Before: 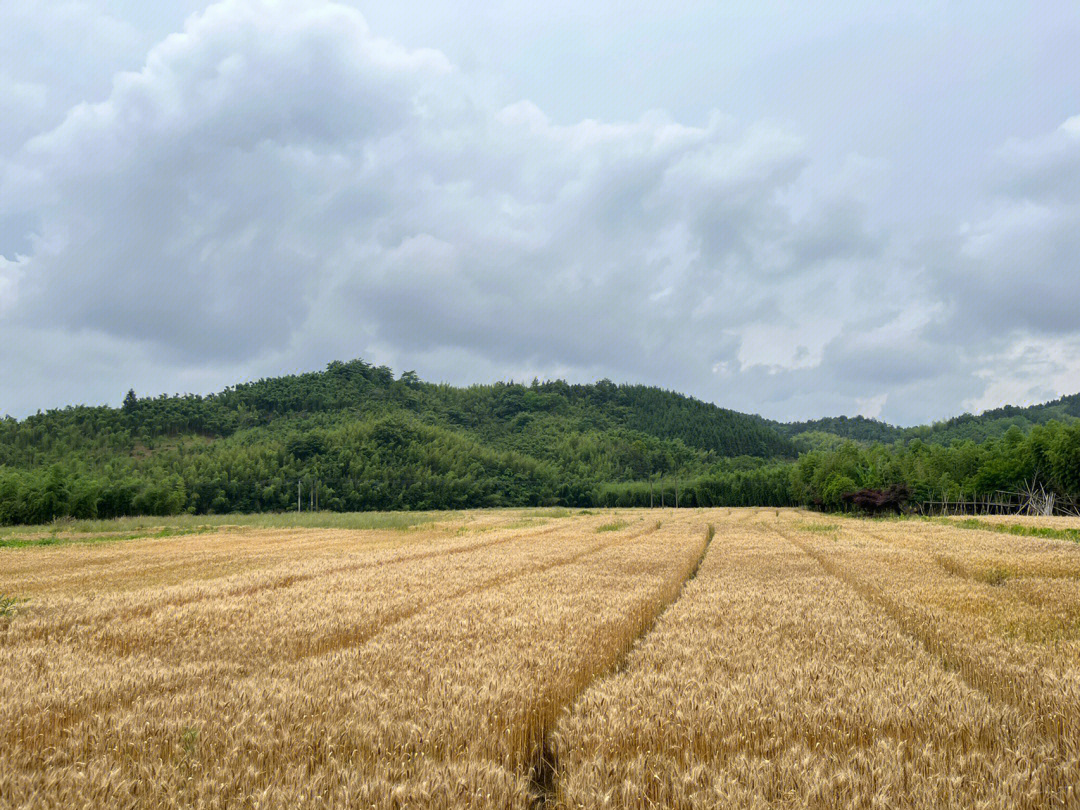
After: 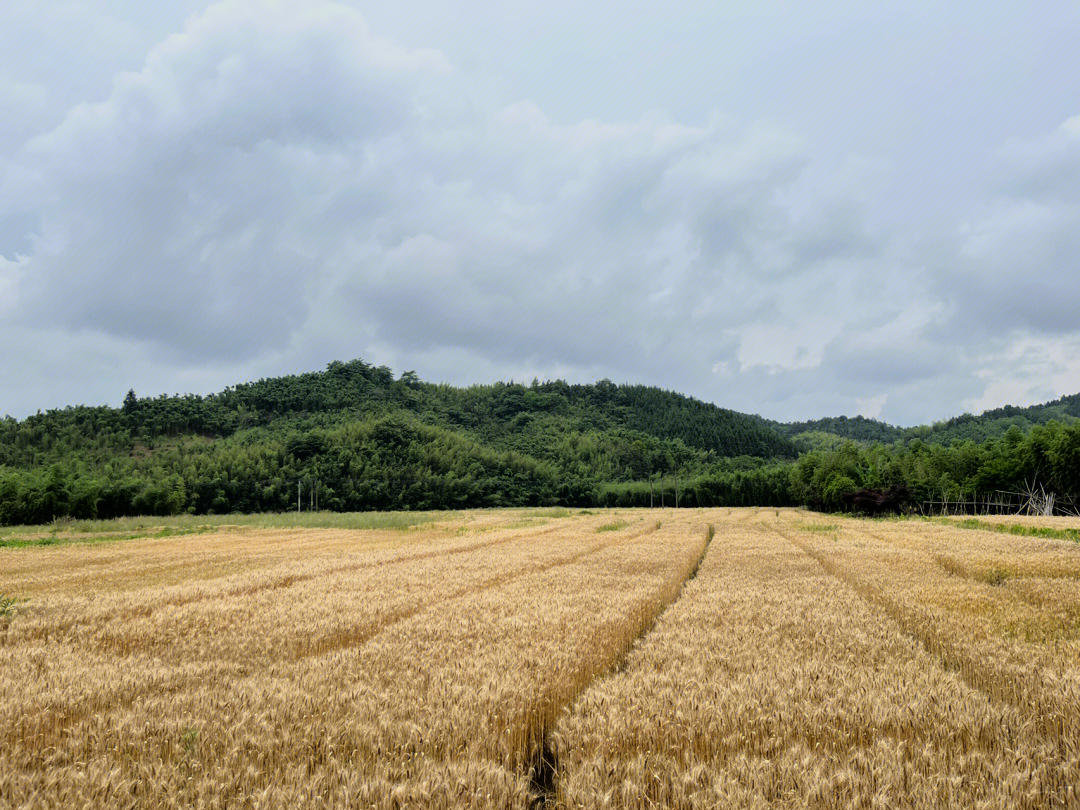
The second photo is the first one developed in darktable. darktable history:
filmic rgb: black relative exposure -11.77 EV, white relative exposure 5.44 EV, hardness 4.48, latitude 49.81%, contrast 1.144, preserve chrominance RGB euclidean norm, color science v5 (2021), contrast in shadows safe, contrast in highlights safe
